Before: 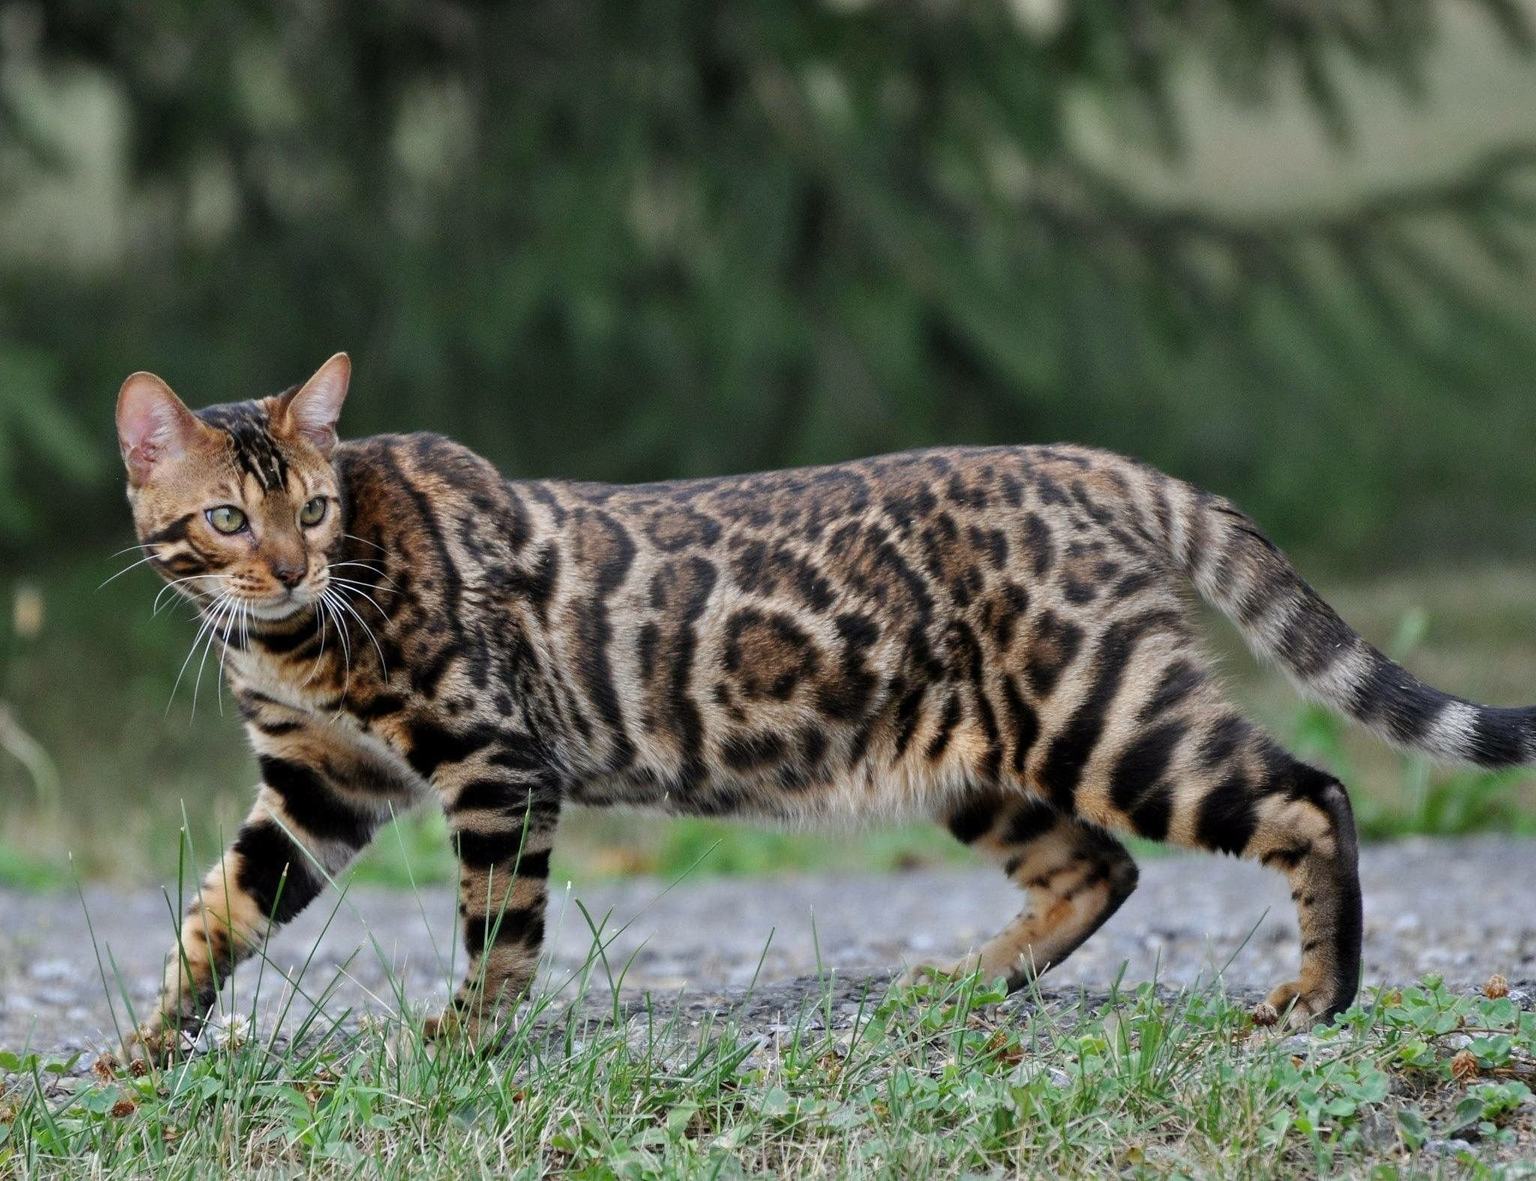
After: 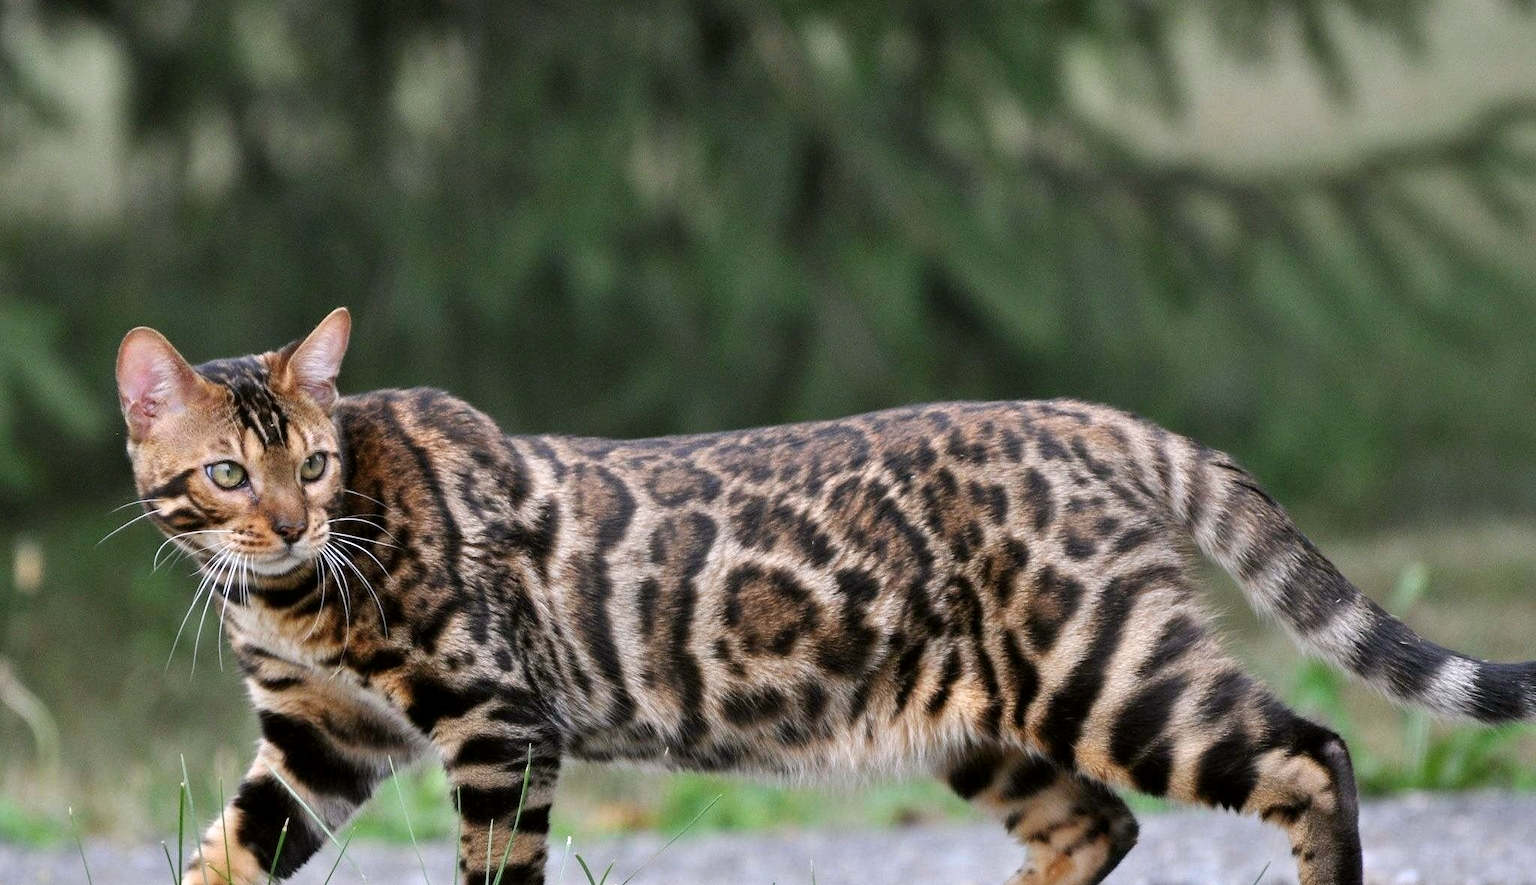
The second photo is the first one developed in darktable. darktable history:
exposure: exposure 0.4 EV, compensate highlight preservation false
crop: top 3.857%, bottom 21.132%
color correction: highlights a* 3.12, highlights b* -1.55, shadows a* -0.101, shadows b* 2.52, saturation 0.98
